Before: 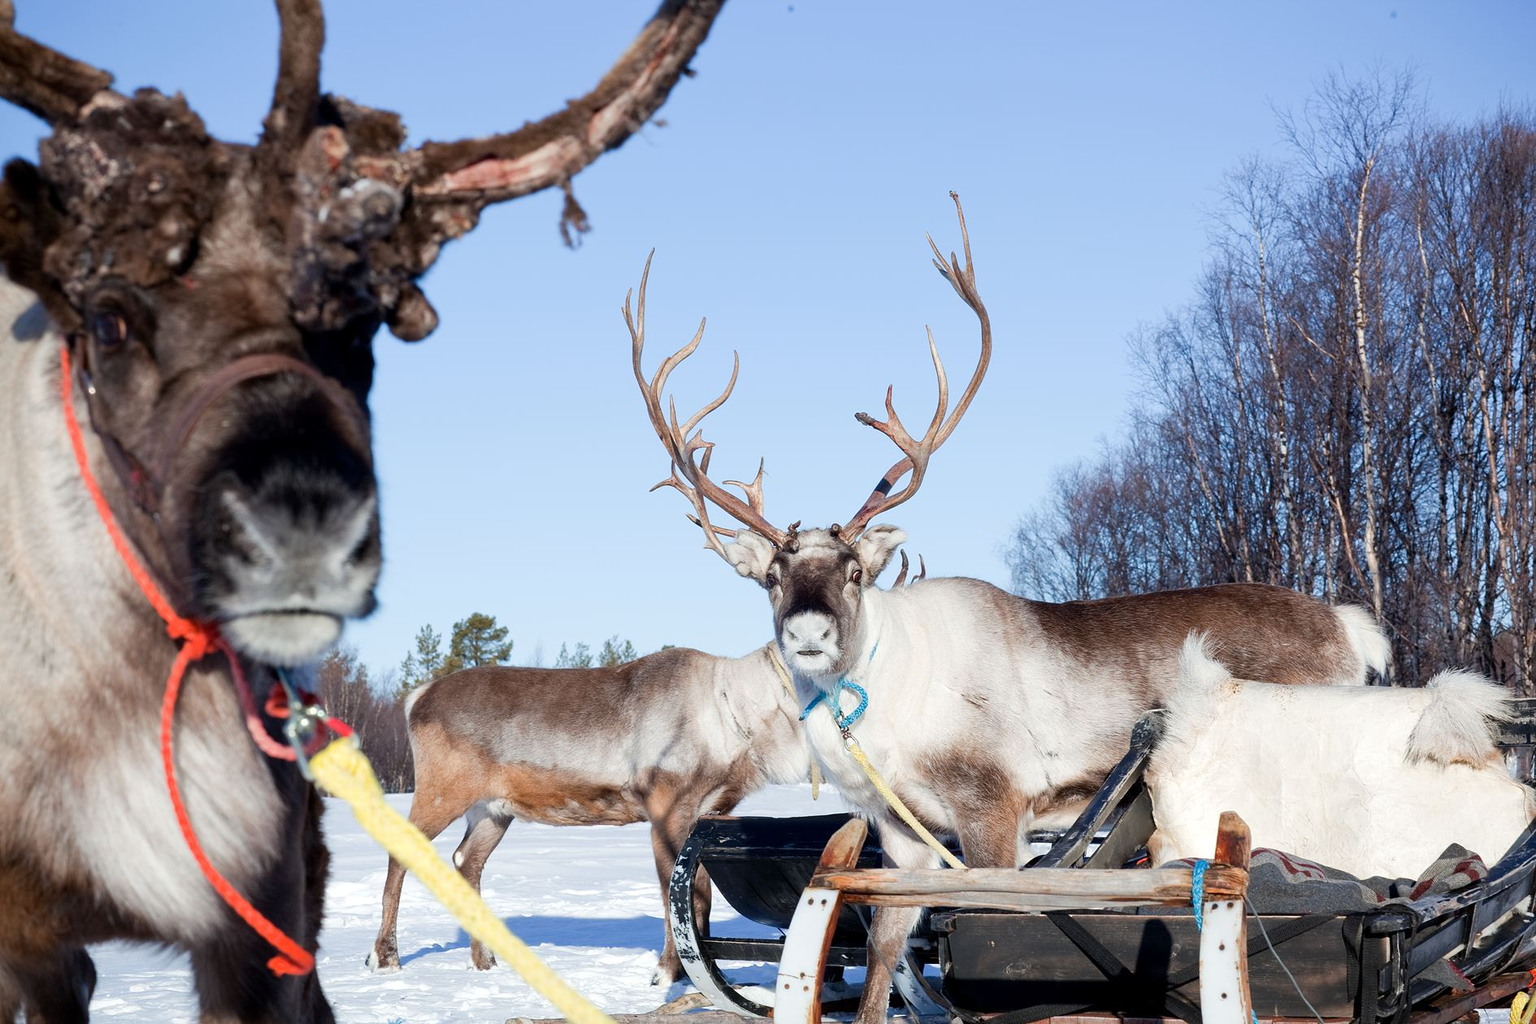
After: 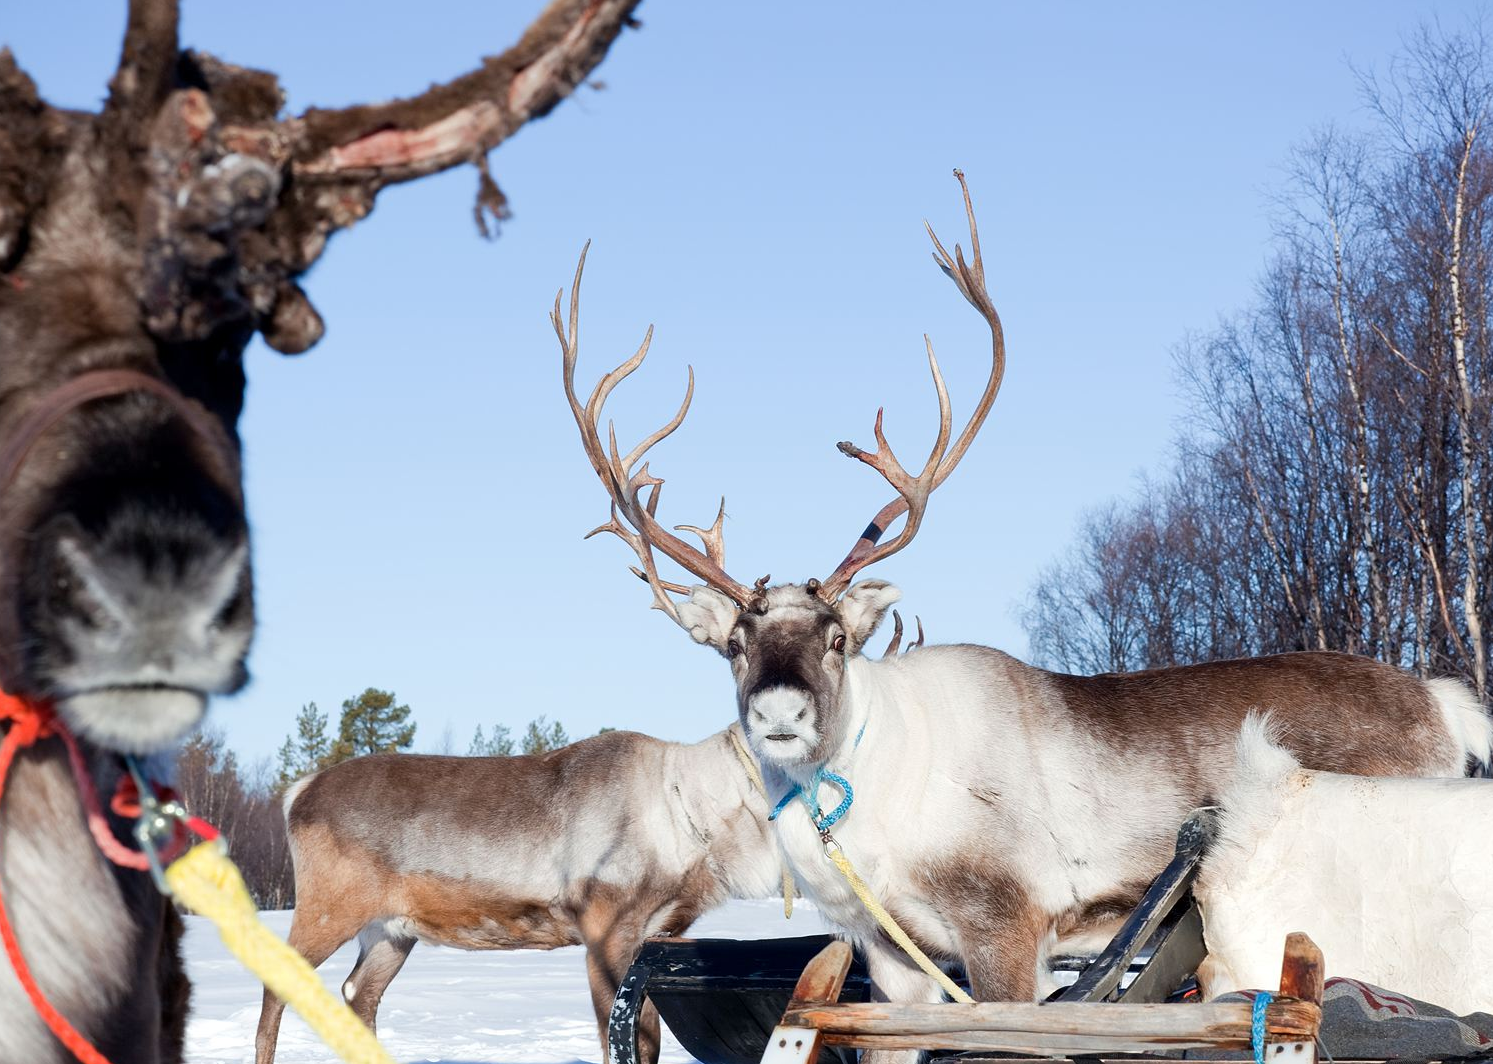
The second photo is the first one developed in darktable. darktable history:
crop: left 11.387%, top 5.259%, right 9.595%, bottom 10.27%
